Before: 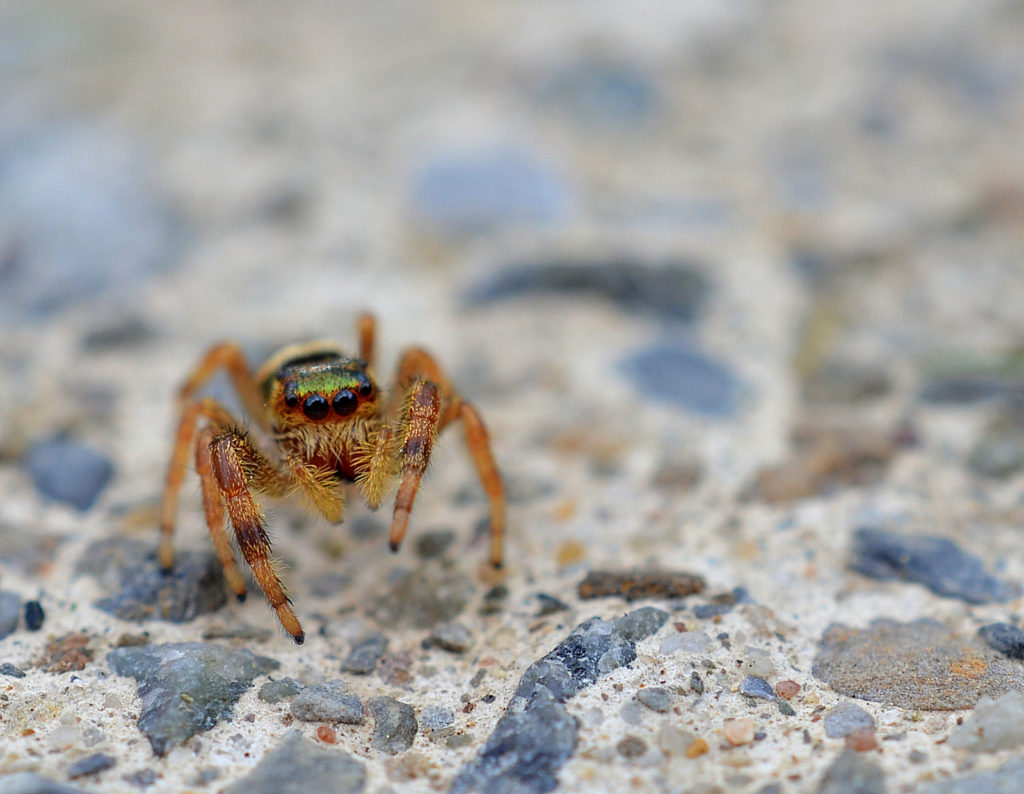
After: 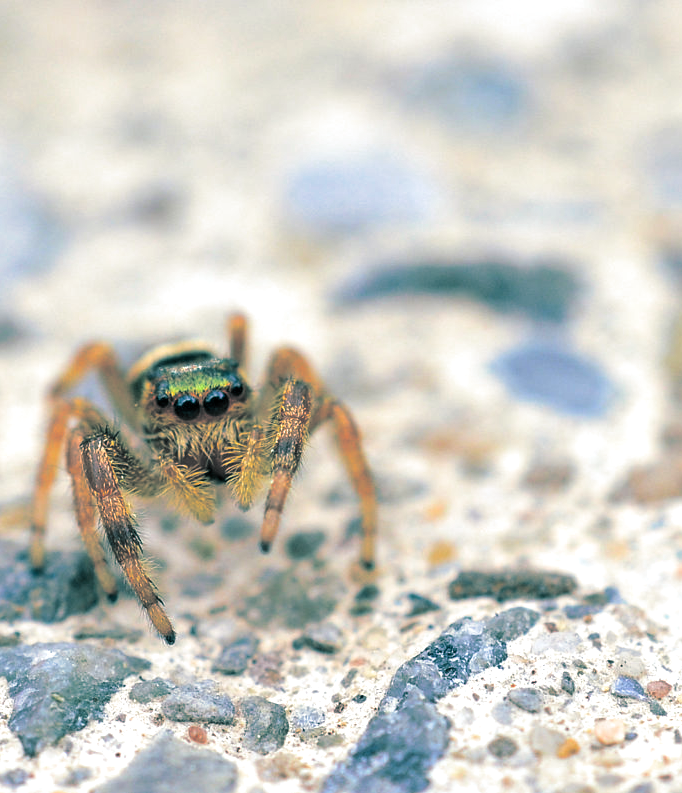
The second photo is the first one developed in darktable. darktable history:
split-toning: shadows › hue 186.43°, highlights › hue 49.29°, compress 30.29%
rgb levels: preserve colors max RGB
exposure: exposure 0.722 EV, compensate highlight preservation false
crop and rotate: left 12.648%, right 20.685%
